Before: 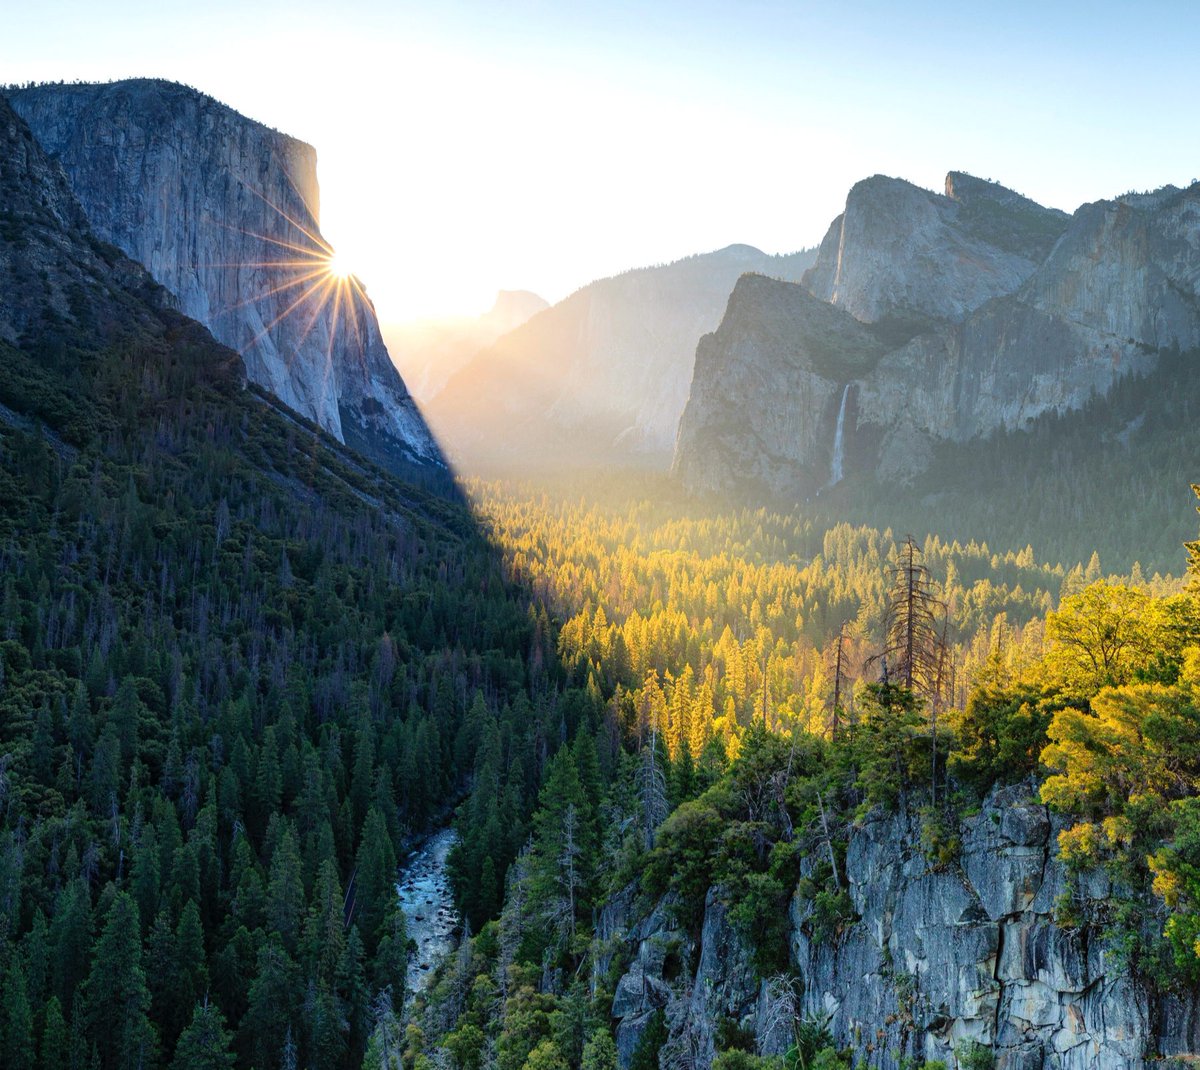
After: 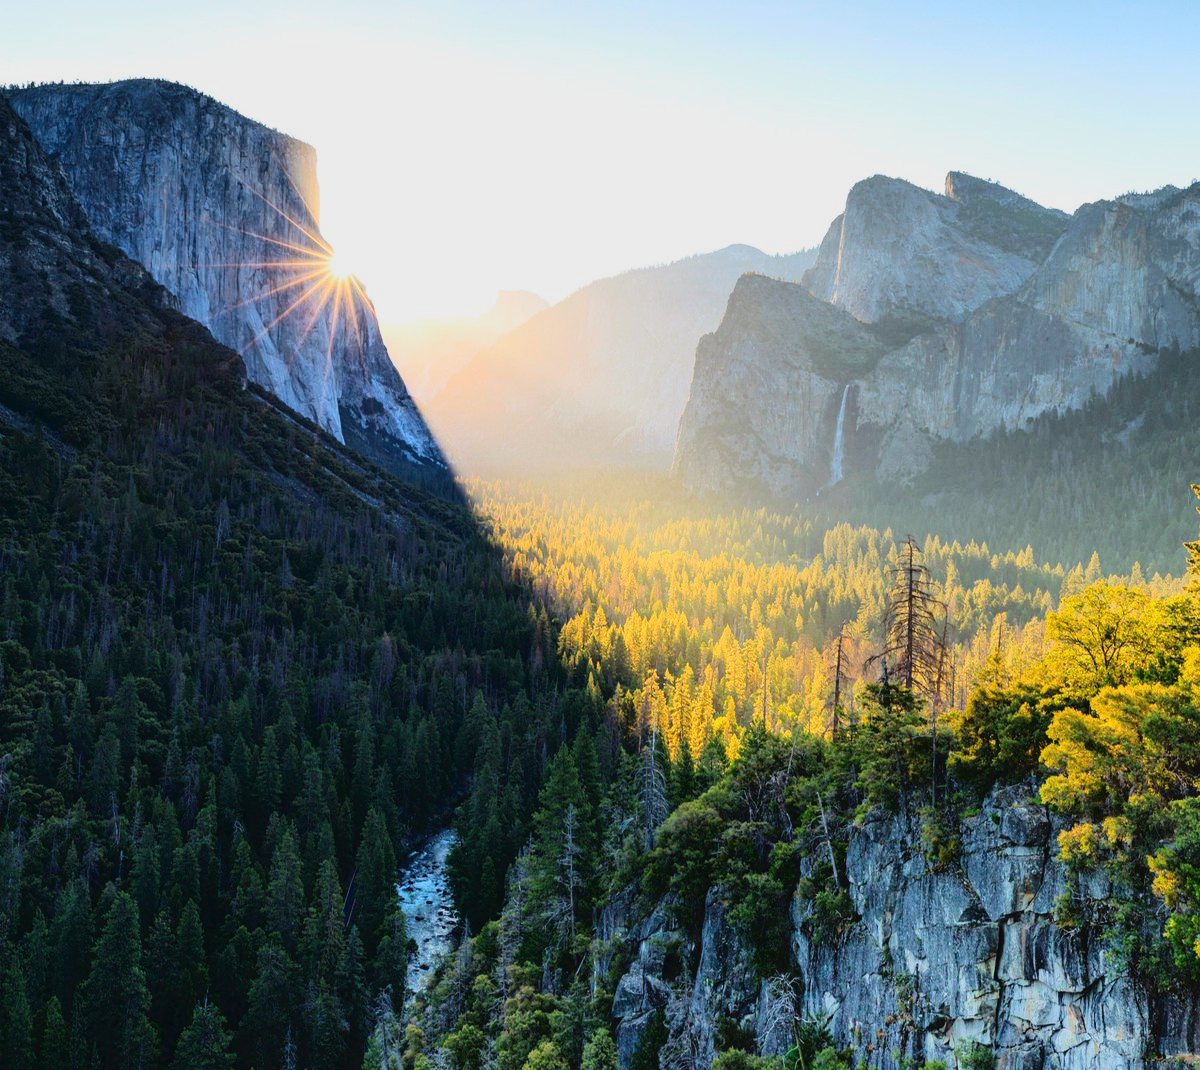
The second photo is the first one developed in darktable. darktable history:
tone curve: curves: ch0 [(0, 0.03) (0.113, 0.087) (0.207, 0.184) (0.515, 0.612) (0.712, 0.793) (1, 0.946)]; ch1 [(0, 0) (0.172, 0.123) (0.317, 0.279) (0.407, 0.401) (0.476, 0.482) (0.505, 0.499) (0.534, 0.534) (0.632, 0.645) (0.726, 0.745) (1, 1)]; ch2 [(0, 0) (0.411, 0.424) (0.505, 0.505) (0.521, 0.524) (0.541, 0.569) (0.65, 0.699) (1, 1)], color space Lab, linked channels, preserve colors none
exposure: exposure -0.116 EV, compensate highlight preservation false
